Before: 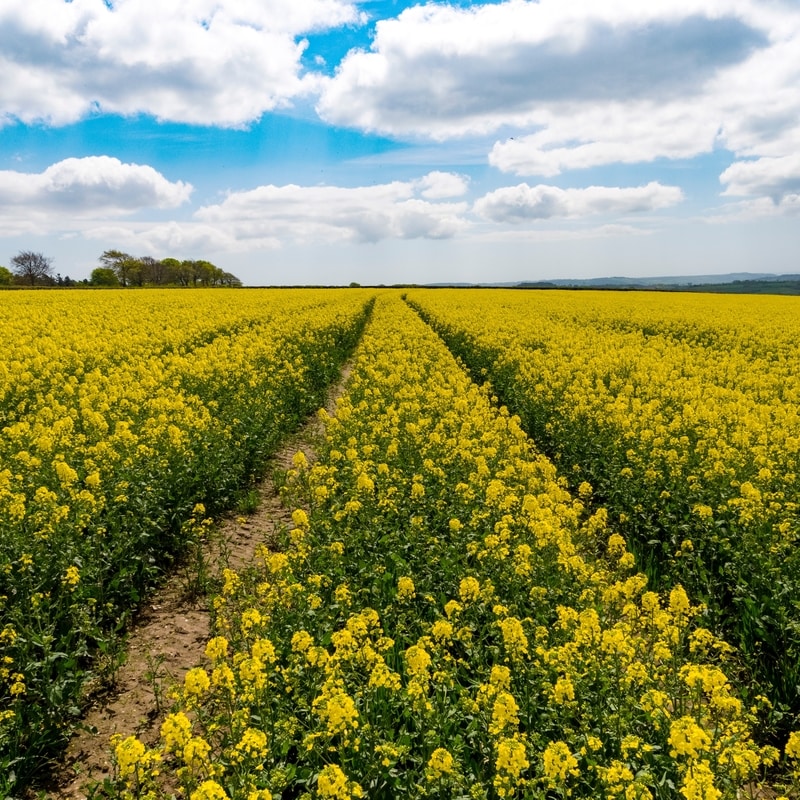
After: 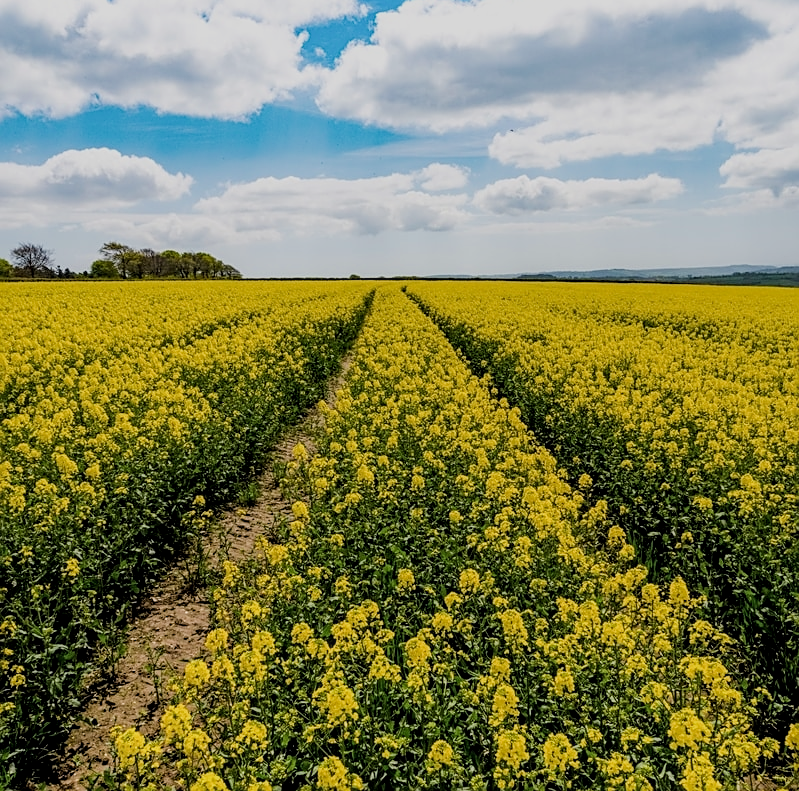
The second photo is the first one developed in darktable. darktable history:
sharpen: on, module defaults
local contrast: on, module defaults
filmic rgb: black relative exposure -7.65 EV, white relative exposure 4.56 EV, hardness 3.61
crop: top 1.049%, right 0.001%
